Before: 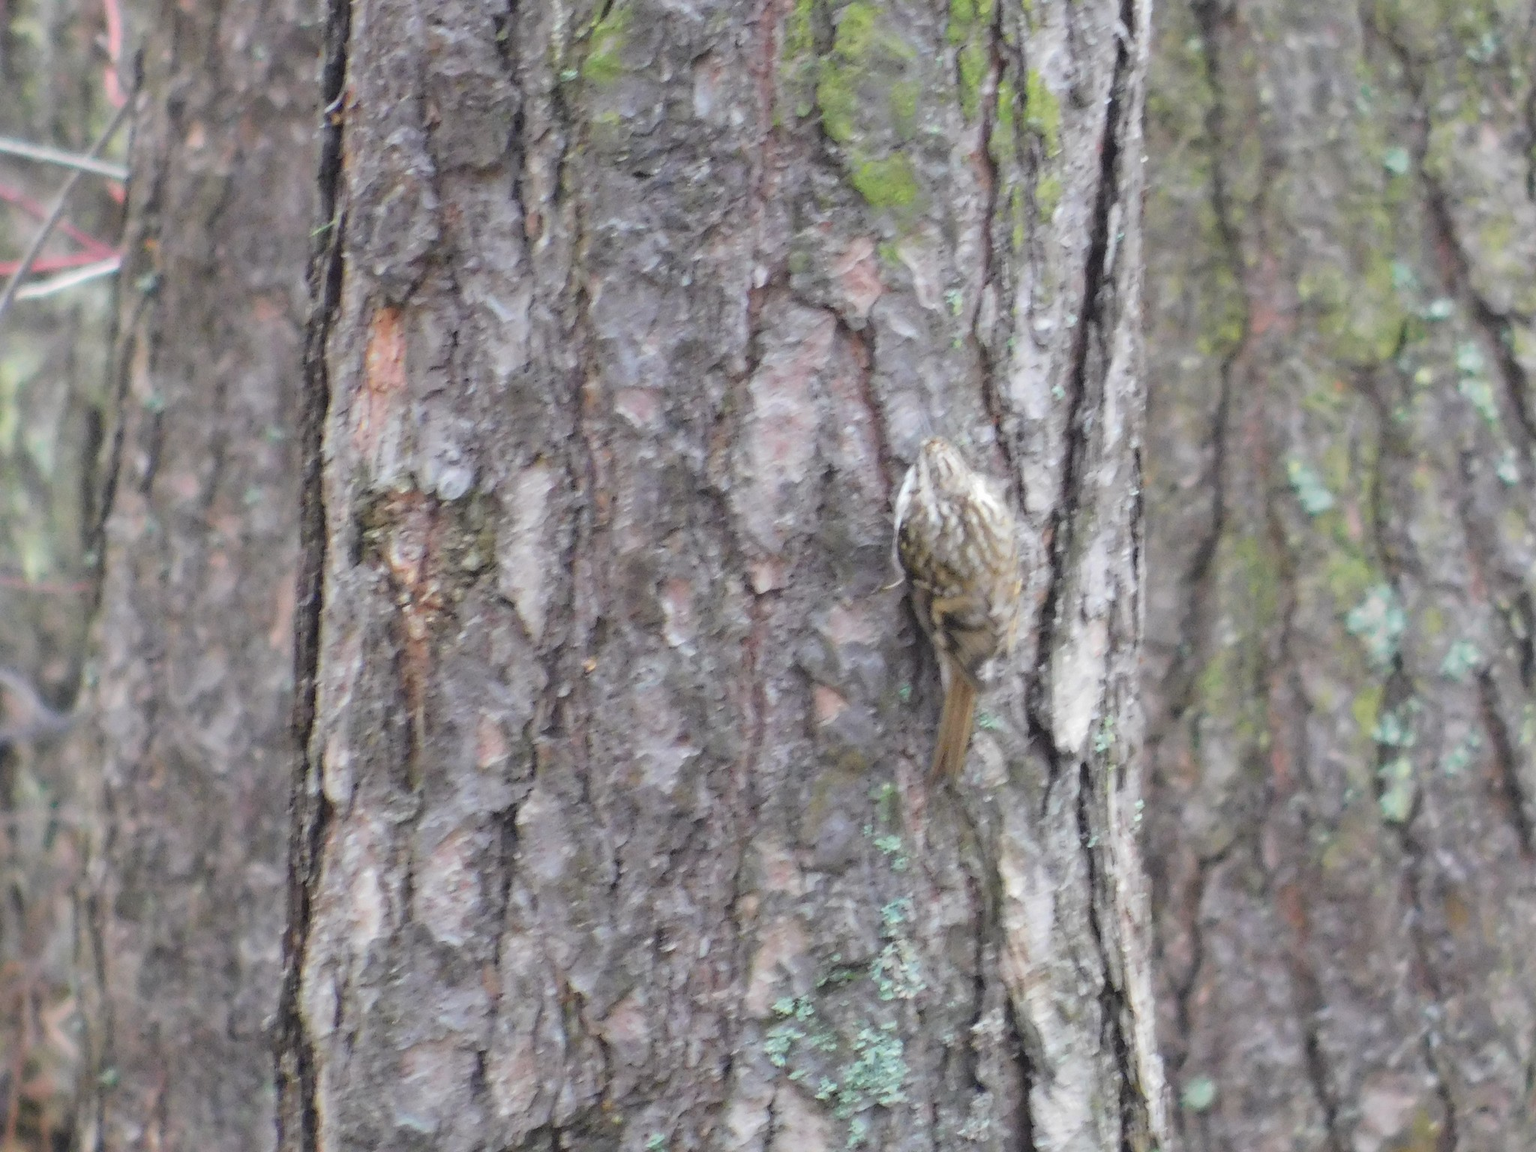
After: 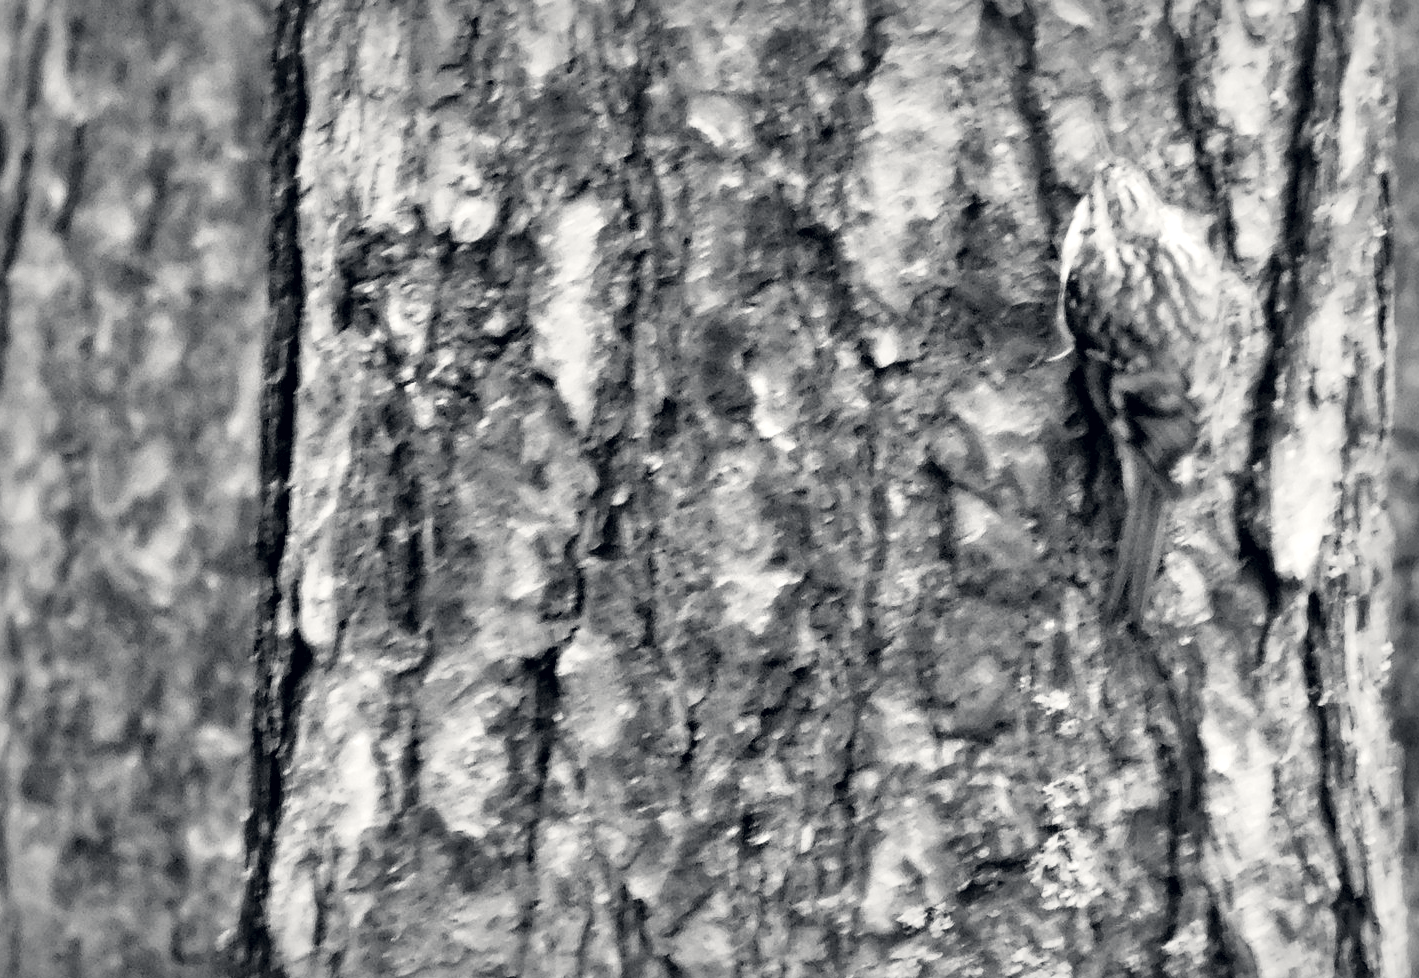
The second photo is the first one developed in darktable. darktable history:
filmic rgb: black relative exposure -16 EV, white relative exposure 5.31 EV, hardness 5.9, contrast 1.25, preserve chrominance no, color science v5 (2021)
local contrast: mode bilateral grid, contrast 44, coarseness 69, detail 214%, midtone range 0.2
color correction: highlights a* 0.207, highlights b* 2.7, shadows a* -0.874, shadows b* -4.78
crop: left 6.488%, top 27.668%, right 24.183%, bottom 8.656%
shadows and highlights: shadows 53, soften with gaussian
contrast brightness saturation: saturation -1
white balance: emerald 1
